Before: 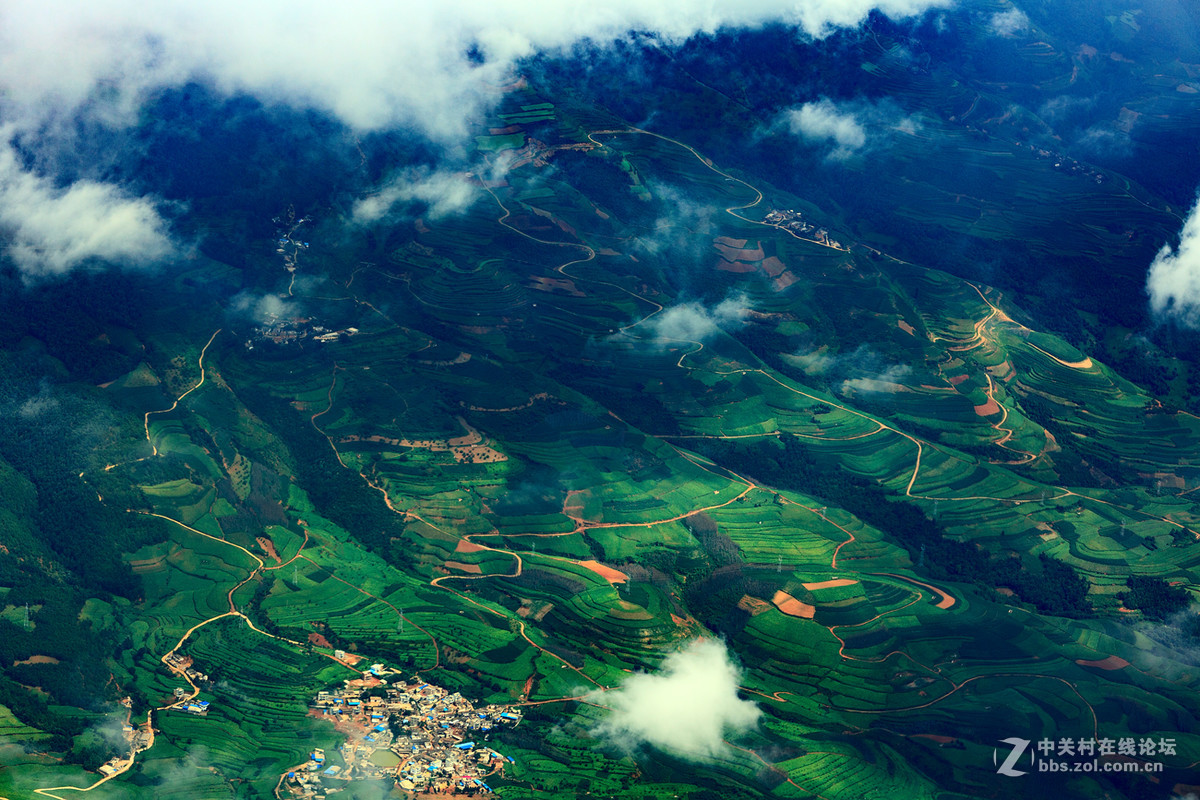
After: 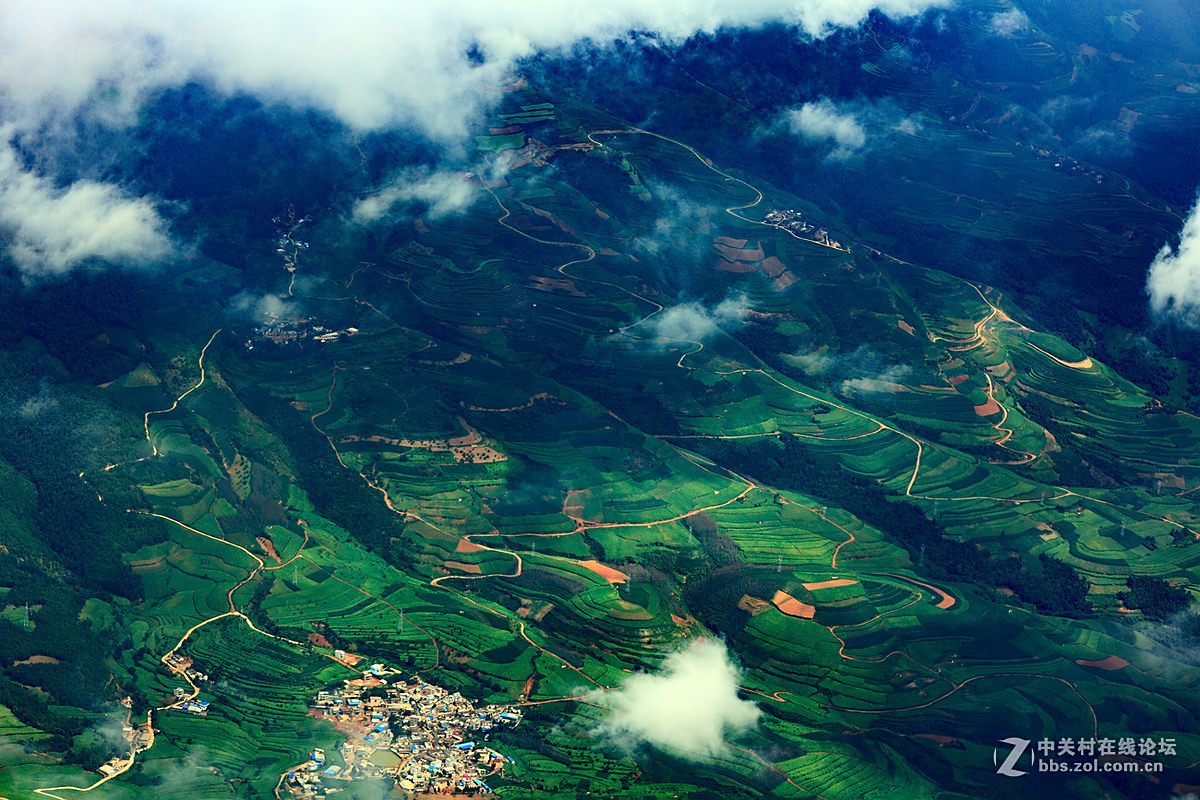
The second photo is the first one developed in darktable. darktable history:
sharpen: radius 1.824, amount 0.411, threshold 1.615
